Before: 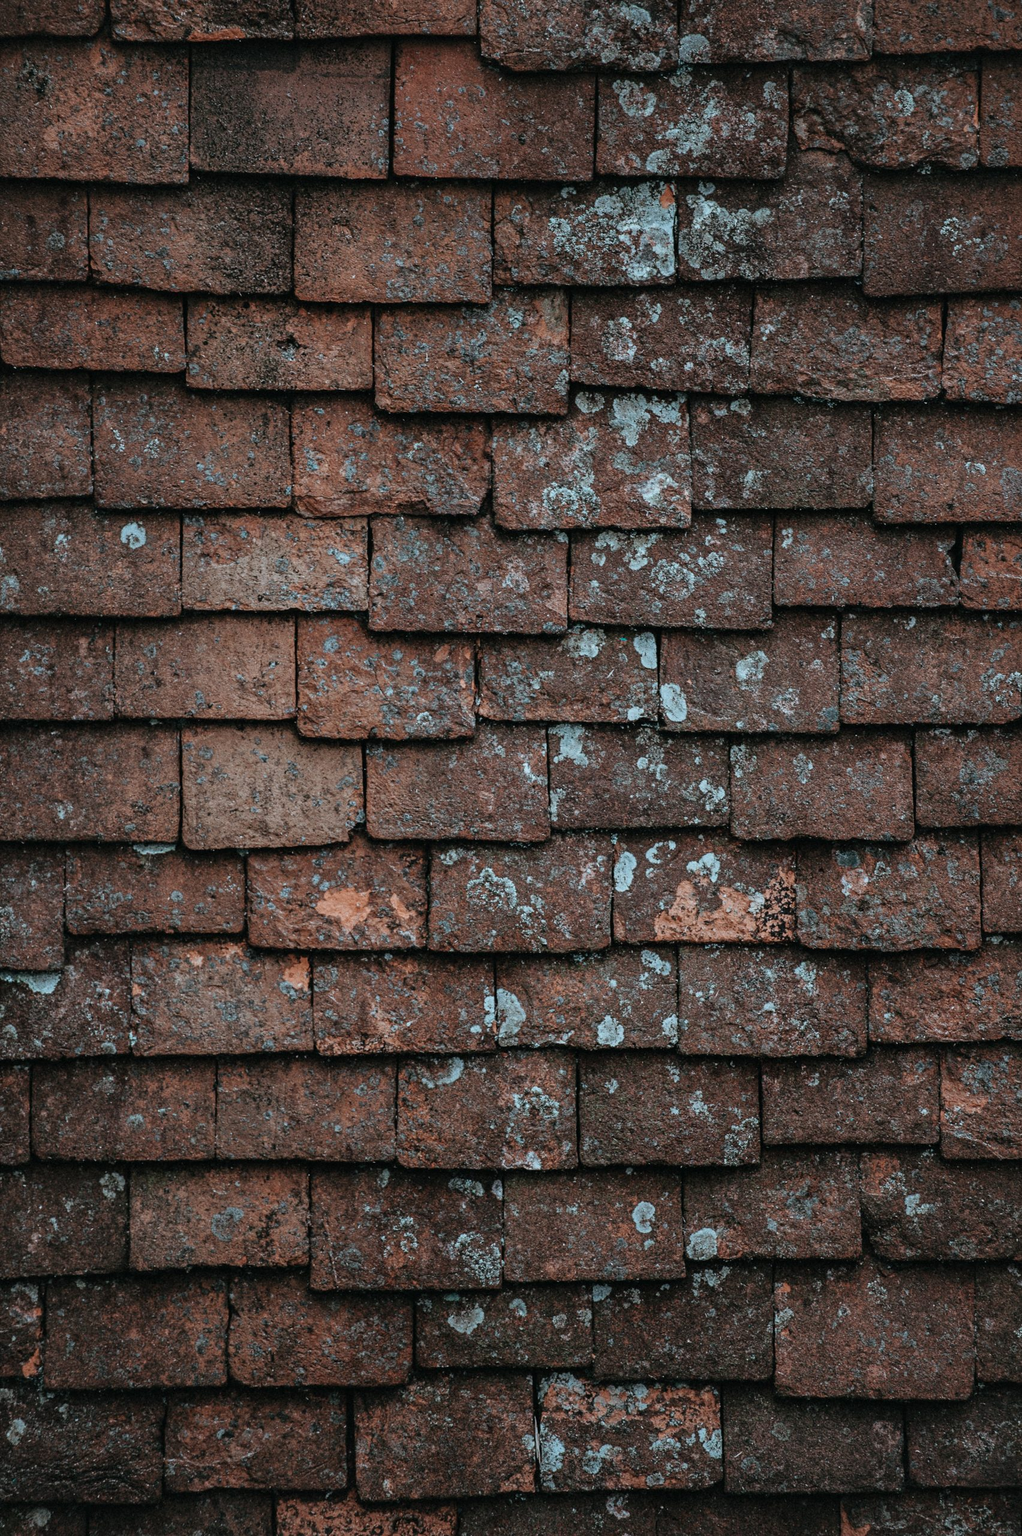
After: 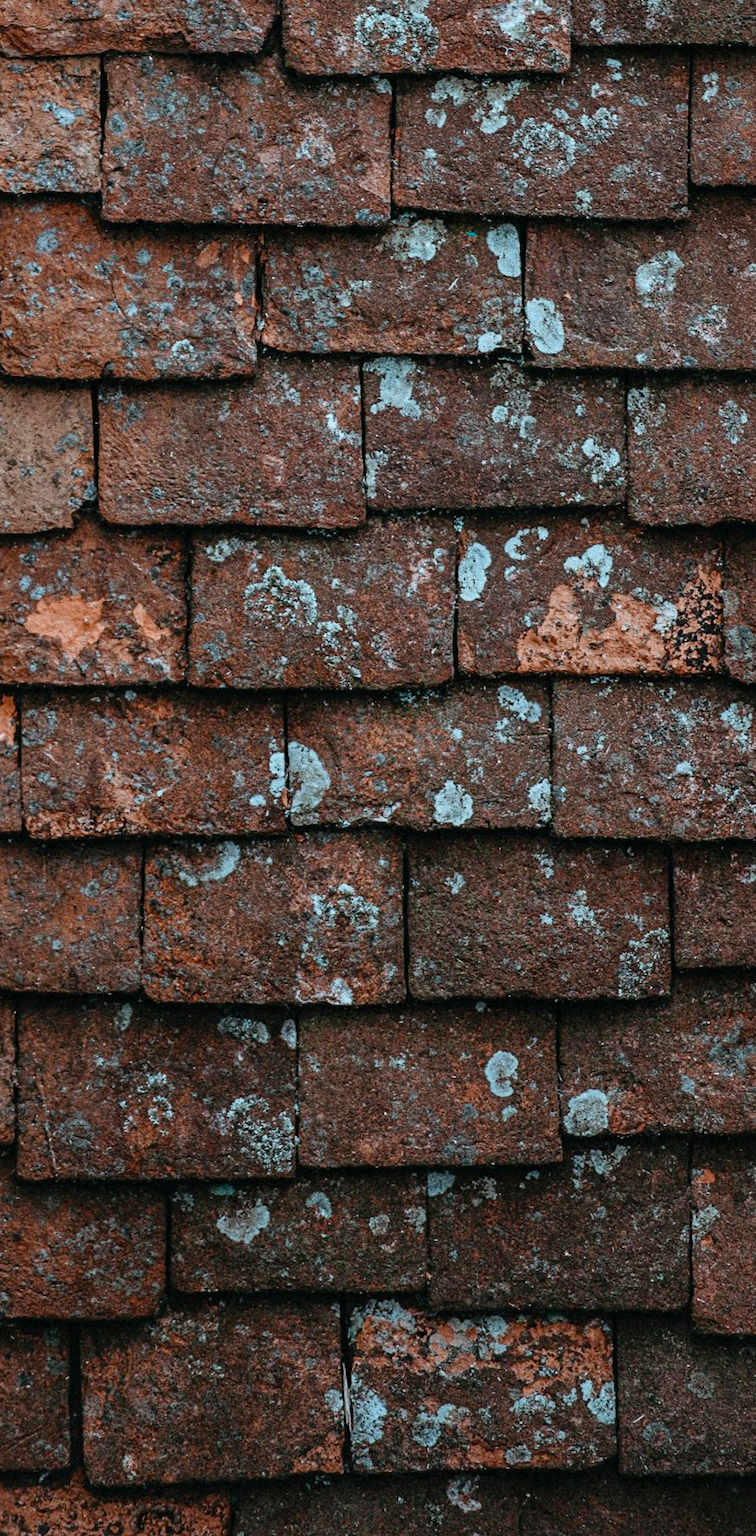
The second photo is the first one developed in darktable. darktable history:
crop and rotate: left 29.237%, top 31.152%, right 19.807%
color balance rgb: linear chroma grading › shadows 16%, perceptual saturation grading › global saturation 8%, perceptual saturation grading › shadows 4%, perceptual brilliance grading › global brilliance 2%, perceptual brilliance grading › highlights 8%, perceptual brilliance grading › shadows -4%, global vibrance 16%, saturation formula JzAzBz (2021)
